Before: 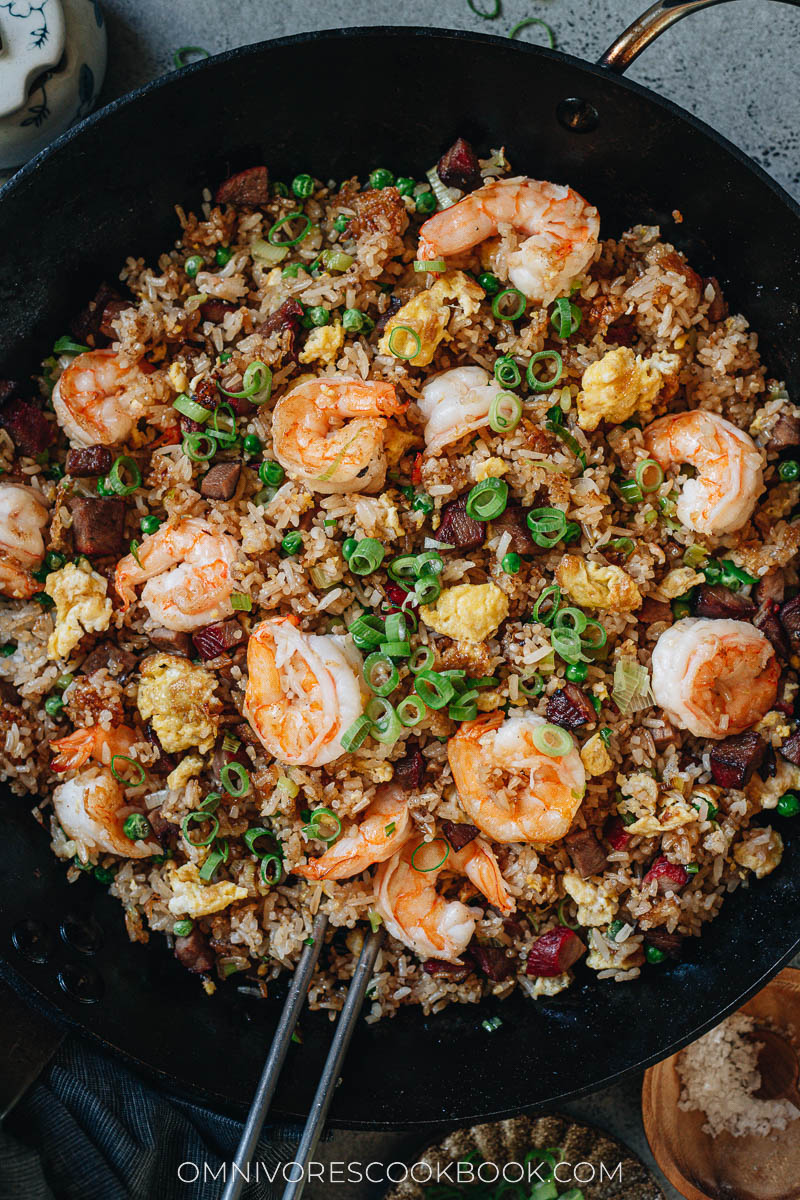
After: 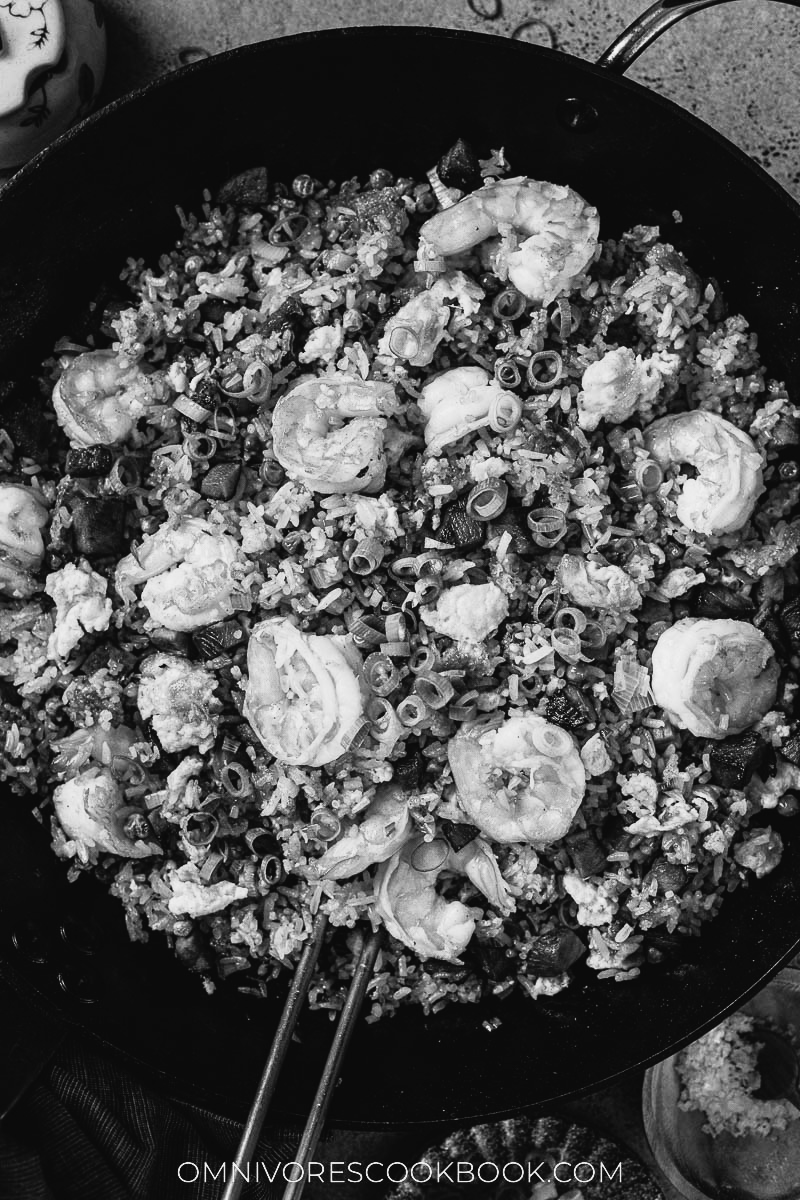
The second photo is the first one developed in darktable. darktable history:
tone curve: curves: ch0 [(0, 0.024) (0.119, 0.146) (0.474, 0.464) (0.718, 0.721) (0.817, 0.839) (1, 0.998)]; ch1 [(0, 0) (0.377, 0.416) (0.439, 0.451) (0.477, 0.477) (0.501, 0.504) (0.538, 0.544) (0.58, 0.602) (0.664, 0.676) (0.783, 0.804) (1, 1)]; ch2 [(0, 0) (0.38, 0.405) (0.463, 0.456) (0.498, 0.497) (0.524, 0.535) (0.578, 0.576) (0.648, 0.665) (1, 1)], color space Lab, independent channels, preserve colors none
monochrome: on, module defaults
sigmoid: contrast 1.86, skew 0.35
